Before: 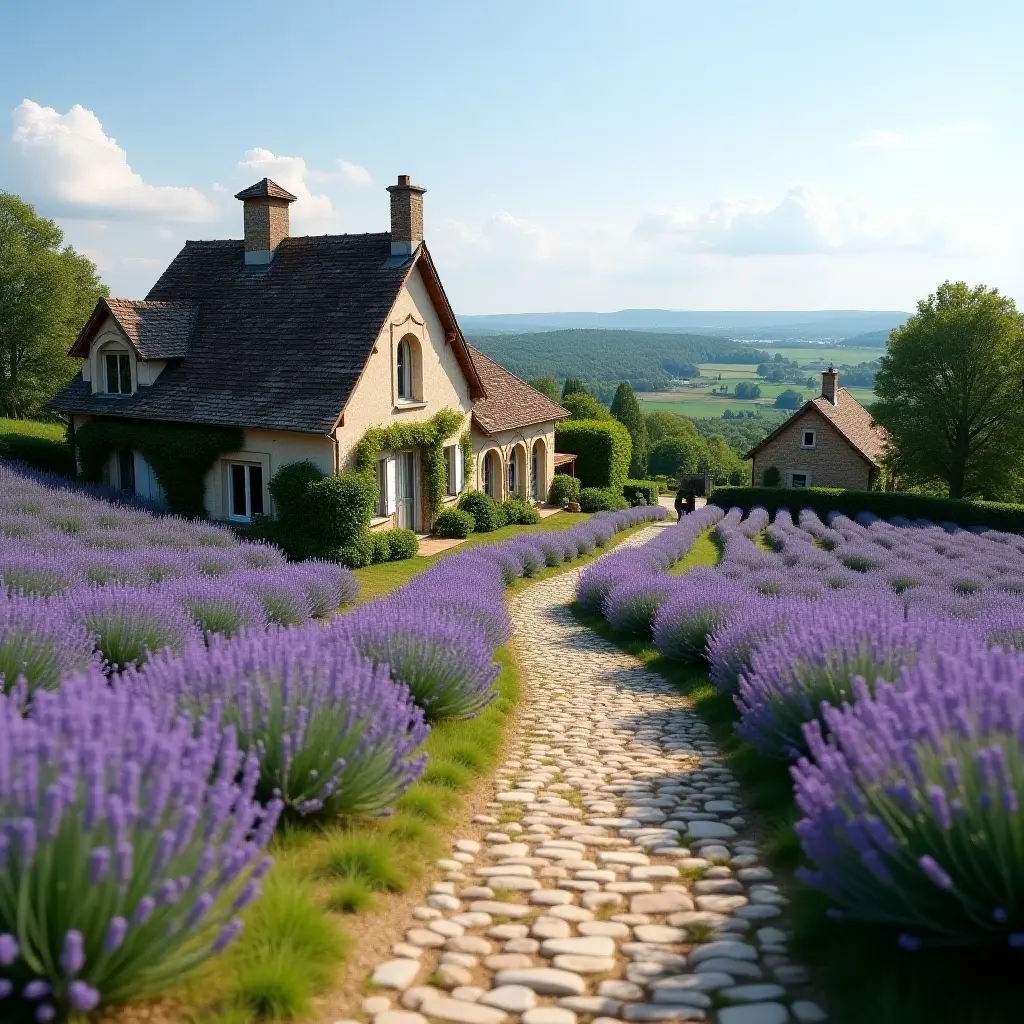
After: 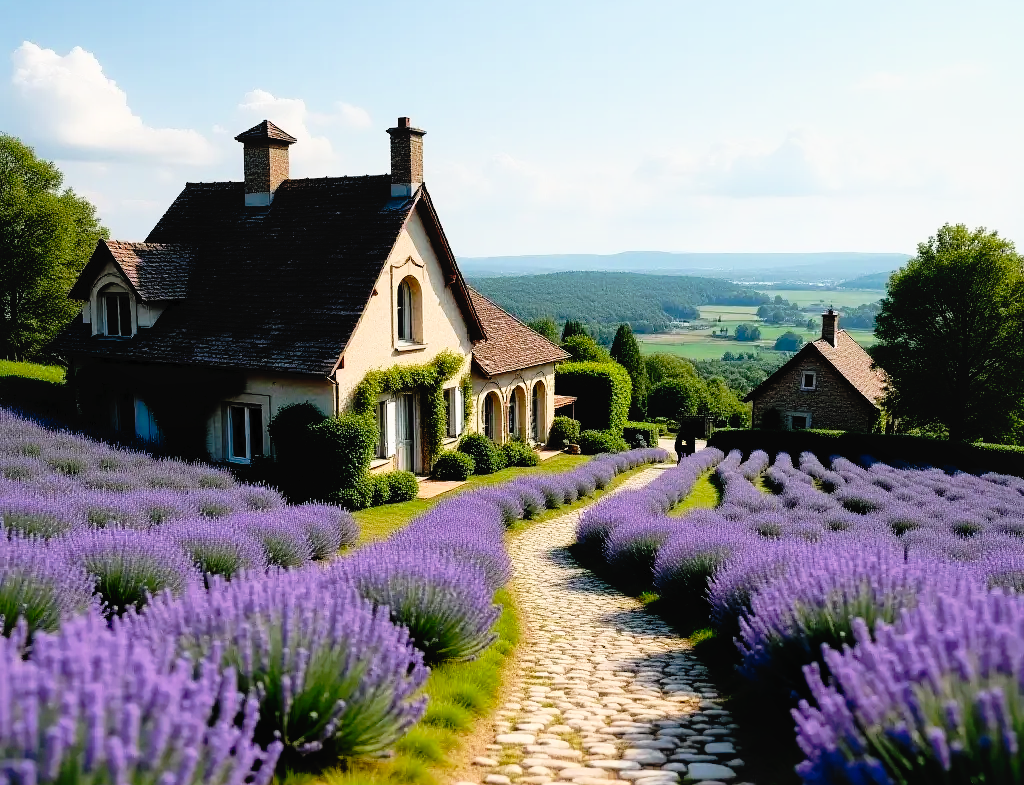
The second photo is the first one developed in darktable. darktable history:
crop: top 5.667%, bottom 17.637%
filmic rgb: black relative exposure -7.75 EV, white relative exposure 4.4 EV, threshold 3 EV, hardness 3.76, latitude 50%, contrast 1.1, color science v5 (2021), contrast in shadows safe, contrast in highlights safe, enable highlight reconstruction true
local contrast: mode bilateral grid, contrast 20, coarseness 50, detail 132%, midtone range 0.2
tone curve: curves: ch0 [(0, 0) (0.003, 0.033) (0.011, 0.033) (0.025, 0.036) (0.044, 0.039) (0.069, 0.04) (0.1, 0.043) (0.136, 0.052) (0.177, 0.085) (0.224, 0.14) (0.277, 0.225) (0.335, 0.333) (0.399, 0.419) (0.468, 0.51) (0.543, 0.603) (0.623, 0.713) (0.709, 0.808) (0.801, 0.901) (0.898, 0.98) (1, 1)], preserve colors none
